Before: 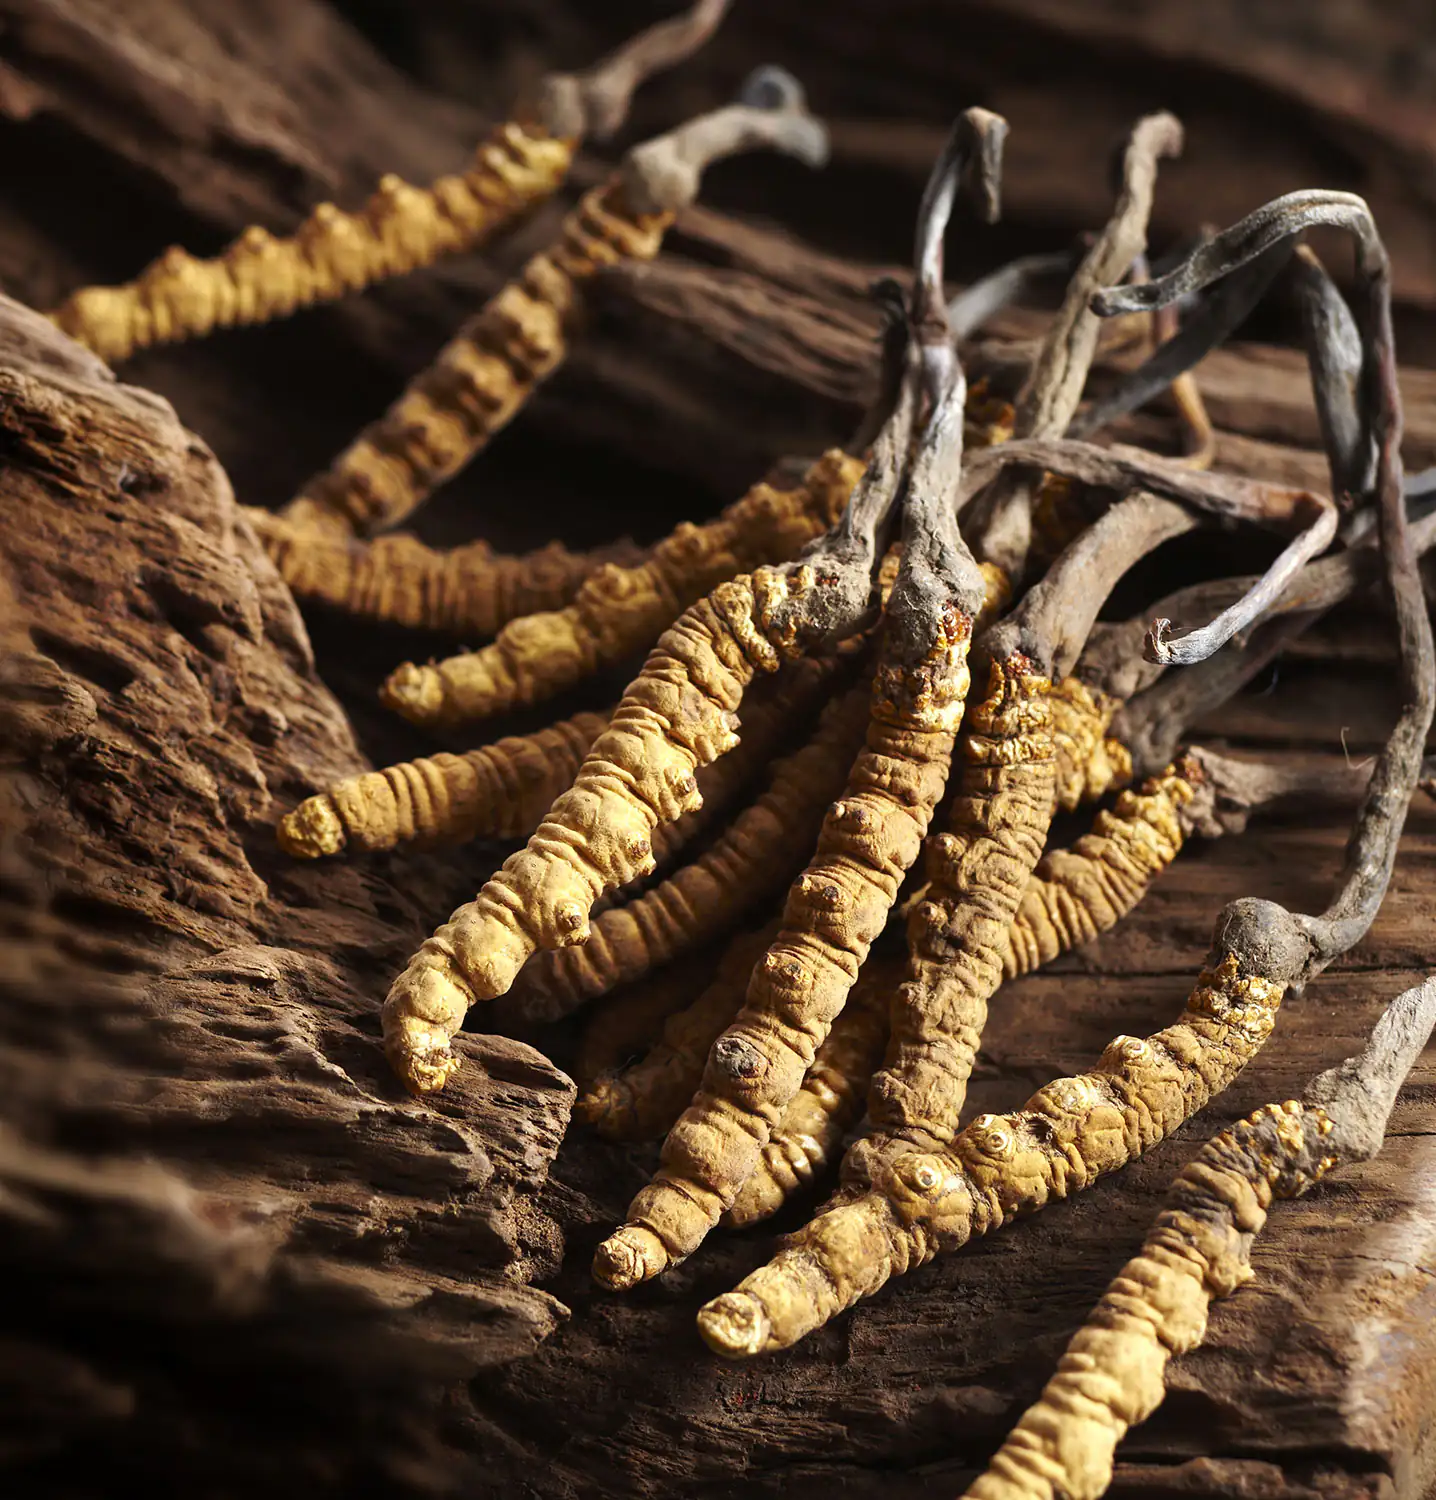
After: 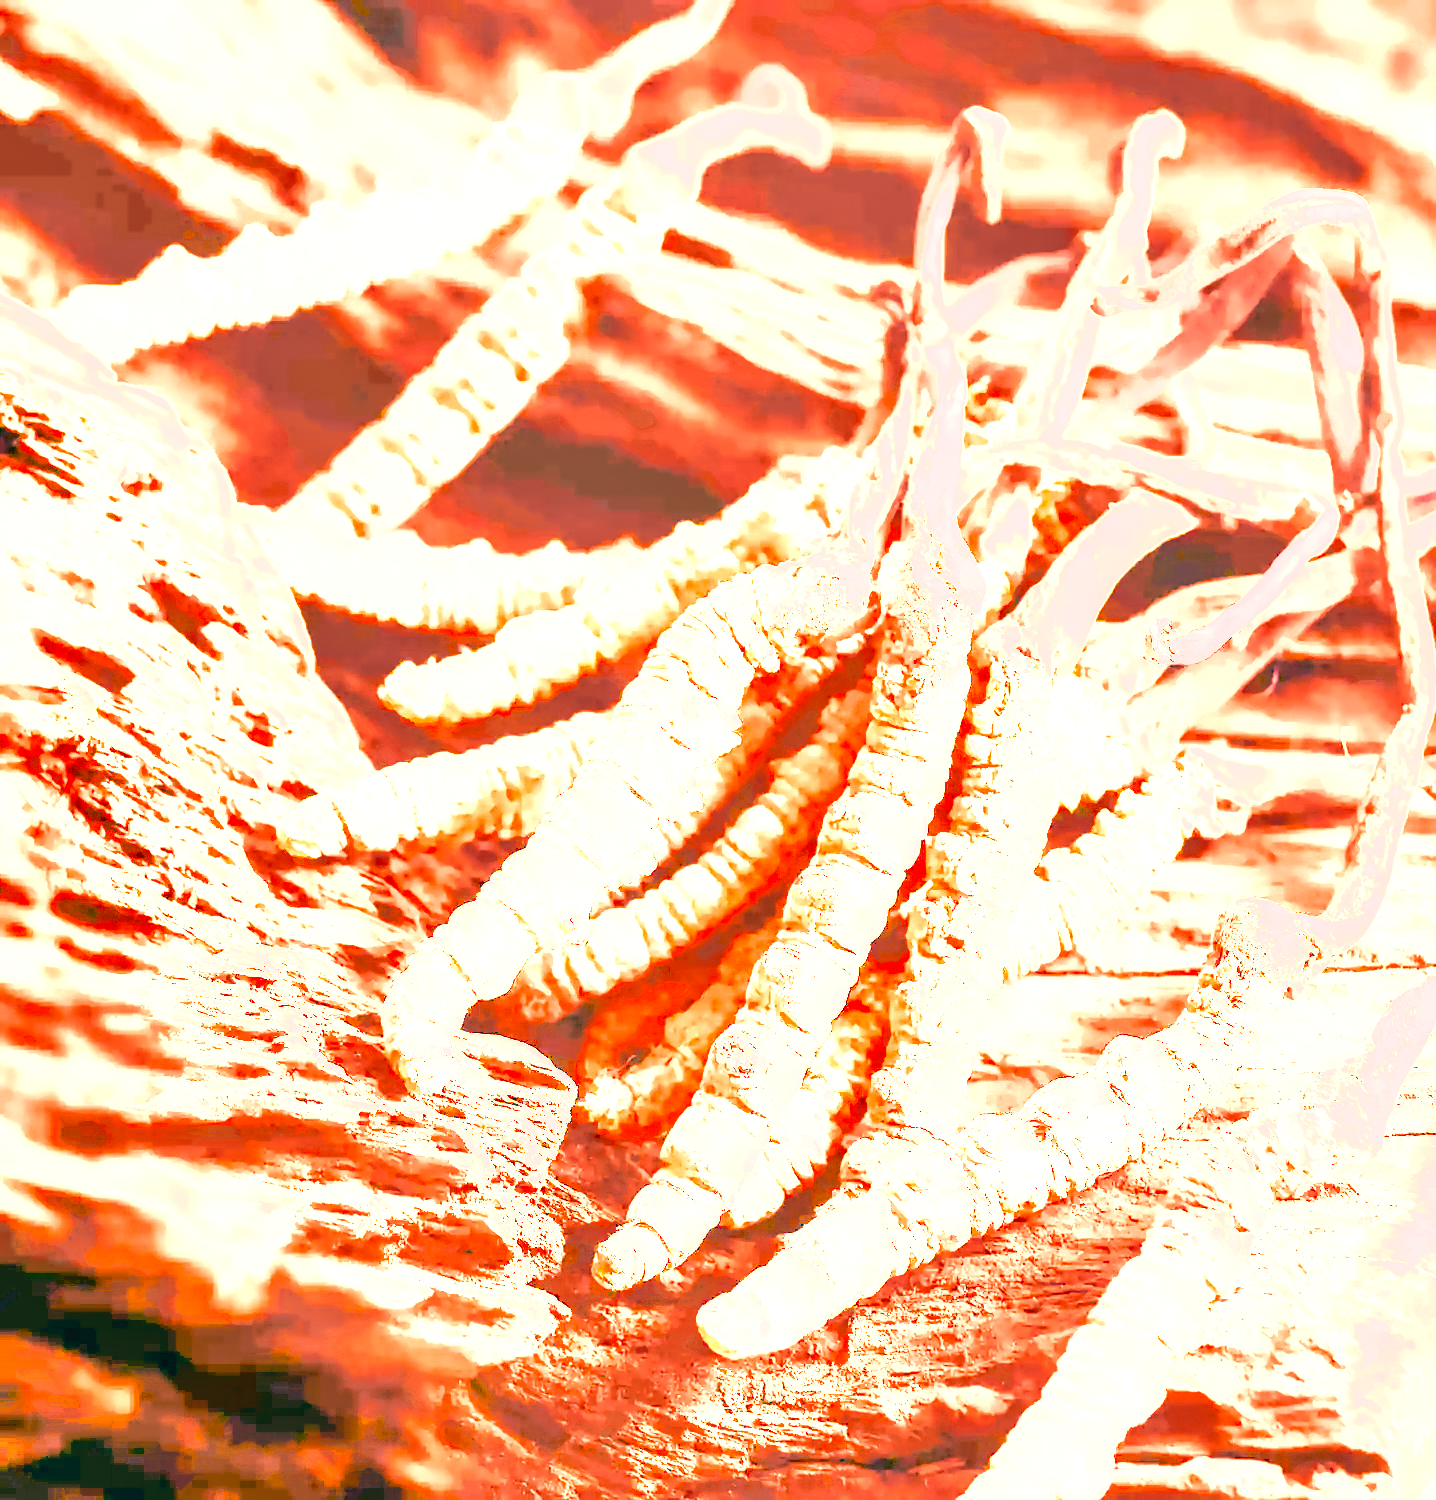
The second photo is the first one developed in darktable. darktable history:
white balance: red 2.229, blue 1.46
highlight reconstruction: method reconstruct color, iterations 1, diameter of reconstruction 64 px
raw chromatic aberrations: on, module defaults
hot pixels: on, module defaults
denoise (profiled): preserve shadows 1.11, scattering 0.121, a [-1, 0, 0], b [0, 0, 0], compensate highlight preservation false
exposure: black level correction 0.001, exposure 0.5 EV, compensate exposure bias true, compensate highlight preservation false
tone equalizer: on, module defaults
color calibration: x 0.37, y 0.382, temperature 4313.32 K
color balance: lift [1.005, 0.99, 1.007, 1.01], gamma [1, 0.979, 1.011, 1.021], gain [0.923, 1.098, 1.025, 0.902], input saturation 90.45%, contrast 7.73%, output saturation 105.91%
color balance rgb: linear chroma grading › global chroma 20%, perceptual saturation grading › global saturation 65%, perceptual saturation grading › highlights 50%, perceptual saturation grading › shadows 30%, perceptual brilliance grading › global brilliance 12%, perceptual brilliance grading › highlights 15%, global vibrance 20%
base curve: curves: ch0 [(0, 0) (0.028, 0.03) (0.121, 0.232) (0.46, 0.748) (0.859, 0.968) (1, 1)]
filmic rgb: black relative exposure -7.75 EV, white relative exposure 4.4 EV, threshold 3 EV, target black luminance 0%, hardness 3.76, latitude 50.51%, contrast 1.074, highlights saturation mix 10%, shadows ↔ highlights balance -0.22%, color science v4 (2020), enable highlight reconstruction true
tone curve: curves: ch0 [(0, 0.081) (0.483, 0.453) (0.881, 0.992)]
levels: levels [0.026, 0.507, 0.987]
shadows and highlights: shadows 37.27, highlights -28.18, soften with gaussian
local contrast: on, module defaults
local contrast #1: highlights 19%, detail 186%
color correction: highlights a* 17.88, highlights b* 18.79
color zones: curves: ch0 [(0.018, 0.548) (0.197, 0.654) (0.425, 0.447) (0.605, 0.658) (0.732, 0.579)]; ch1 [(0.105, 0.531) (0.224, 0.531) (0.386, 0.39) (0.618, 0.456) (0.732, 0.456) (0.956, 0.421)]; ch2 [(0.039, 0.583) (0.215, 0.465) (0.399, 0.544) (0.465, 0.548) (0.614, 0.447) (0.724, 0.43) (0.882, 0.623) (0.956, 0.632)]
